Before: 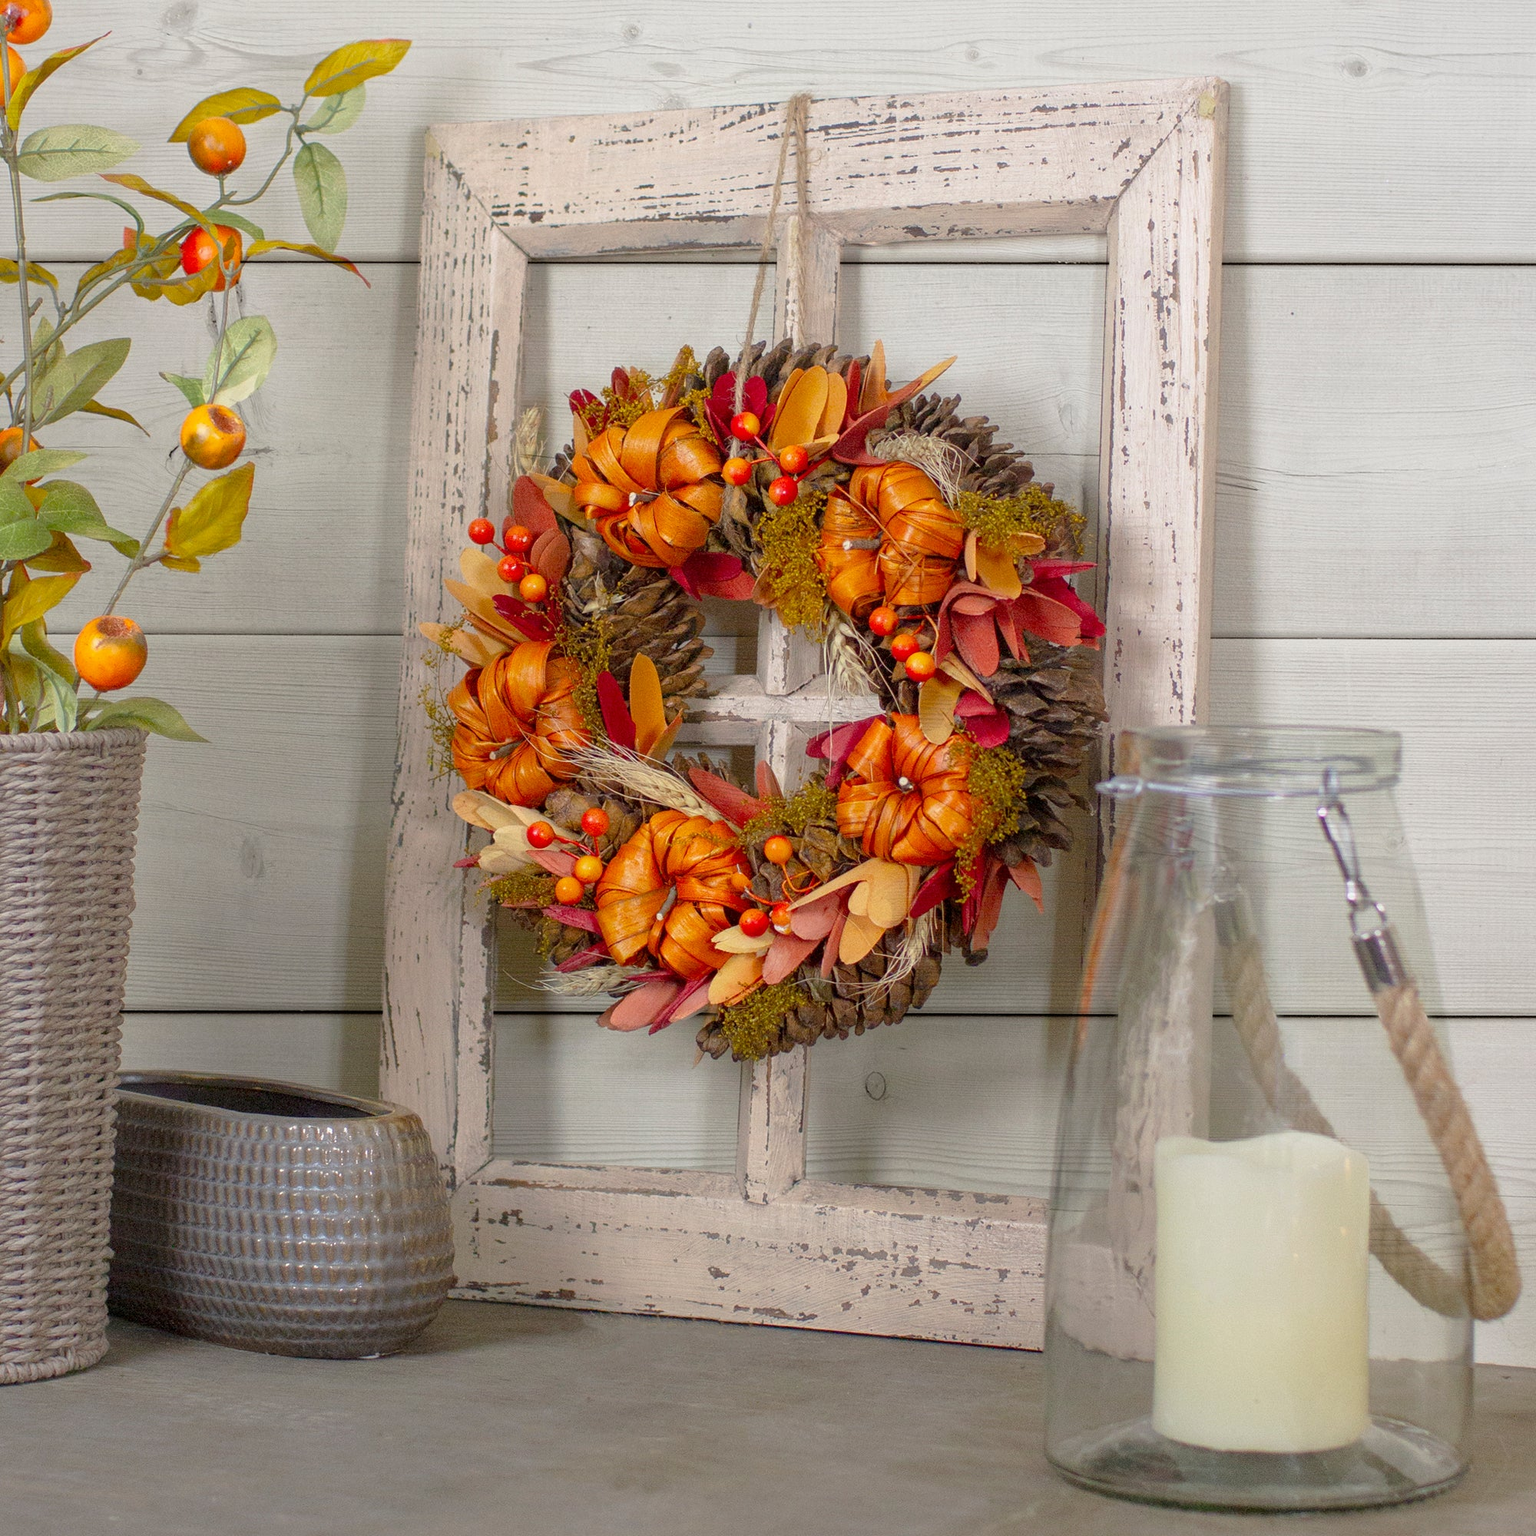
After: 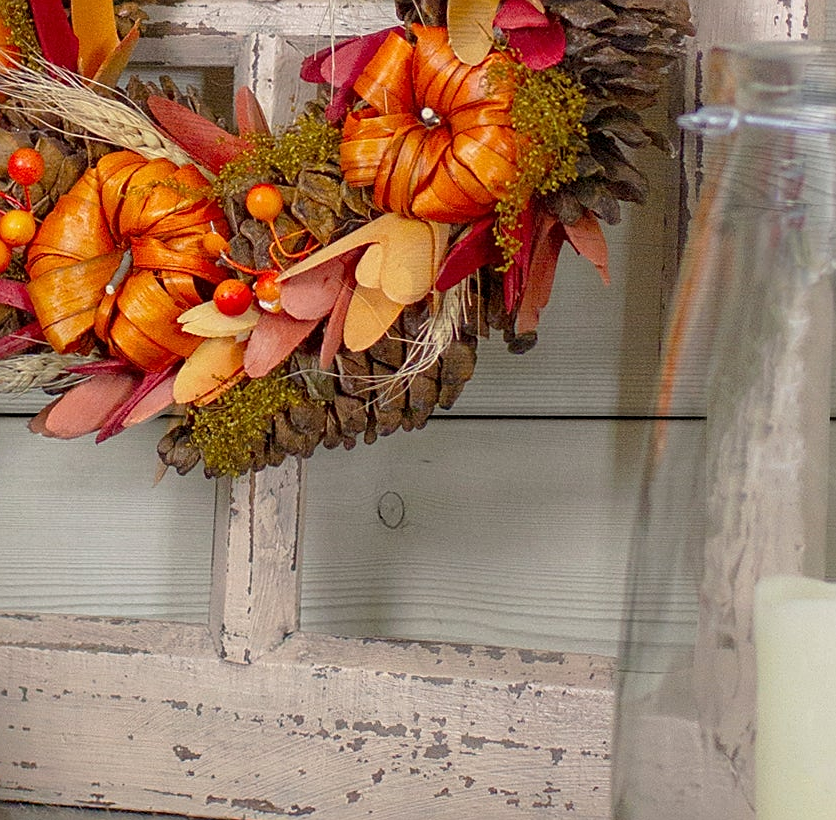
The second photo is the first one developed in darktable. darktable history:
exposure: exposure 0.029 EV, compensate highlight preservation false
sharpen: on, module defaults
crop: left 37.481%, top 45.23%, right 20.691%, bottom 13.761%
